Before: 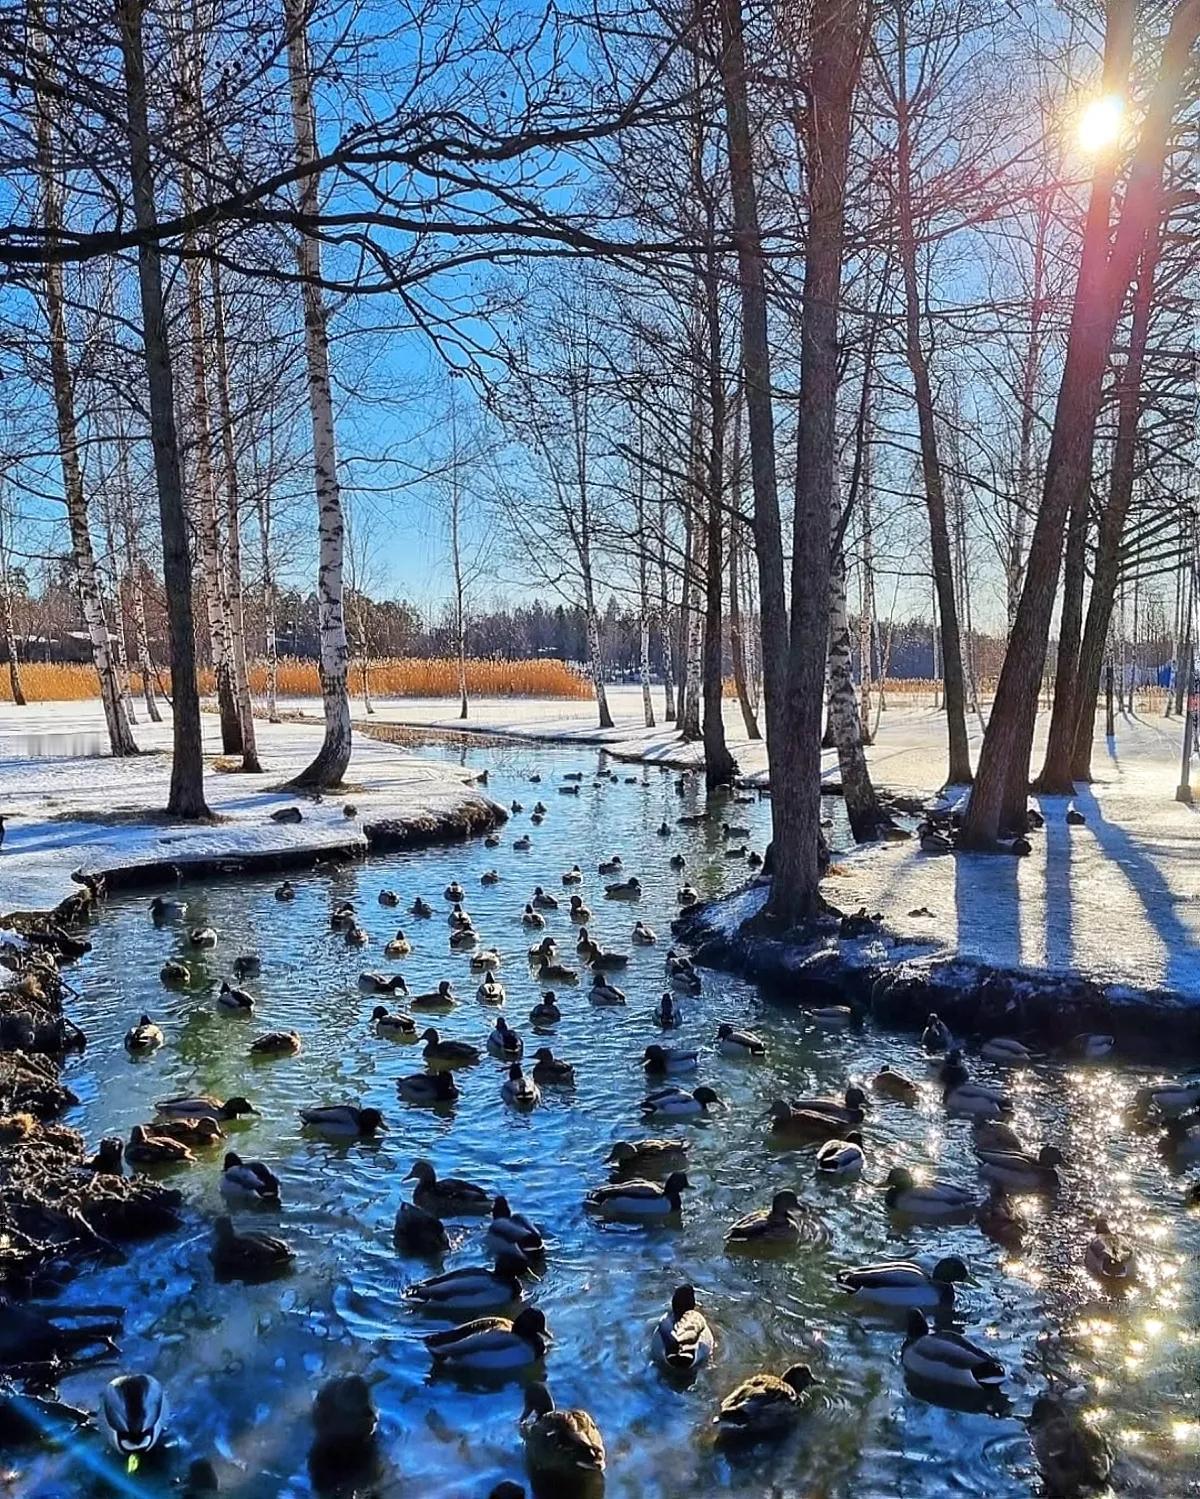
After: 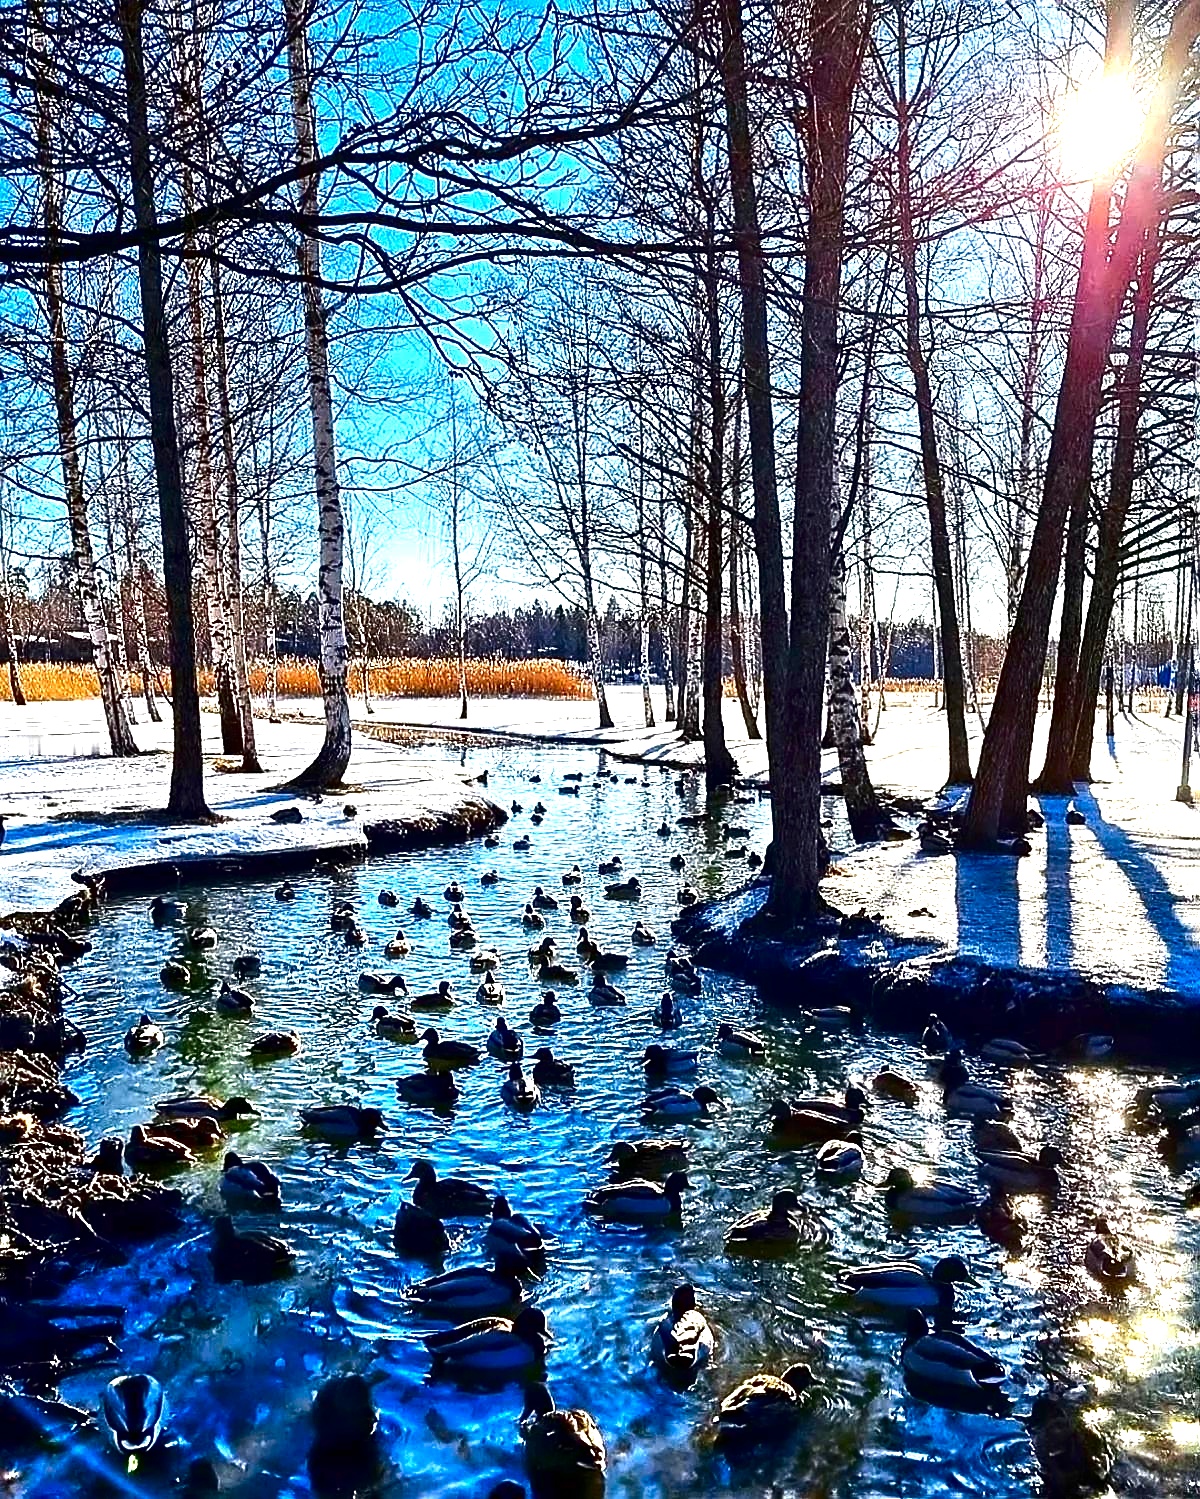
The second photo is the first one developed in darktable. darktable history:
sharpen: on, module defaults
exposure: black level correction 0, exposure 1.199 EV, compensate highlight preservation false
contrast brightness saturation: contrast 0.093, brightness -0.574, saturation 0.171
